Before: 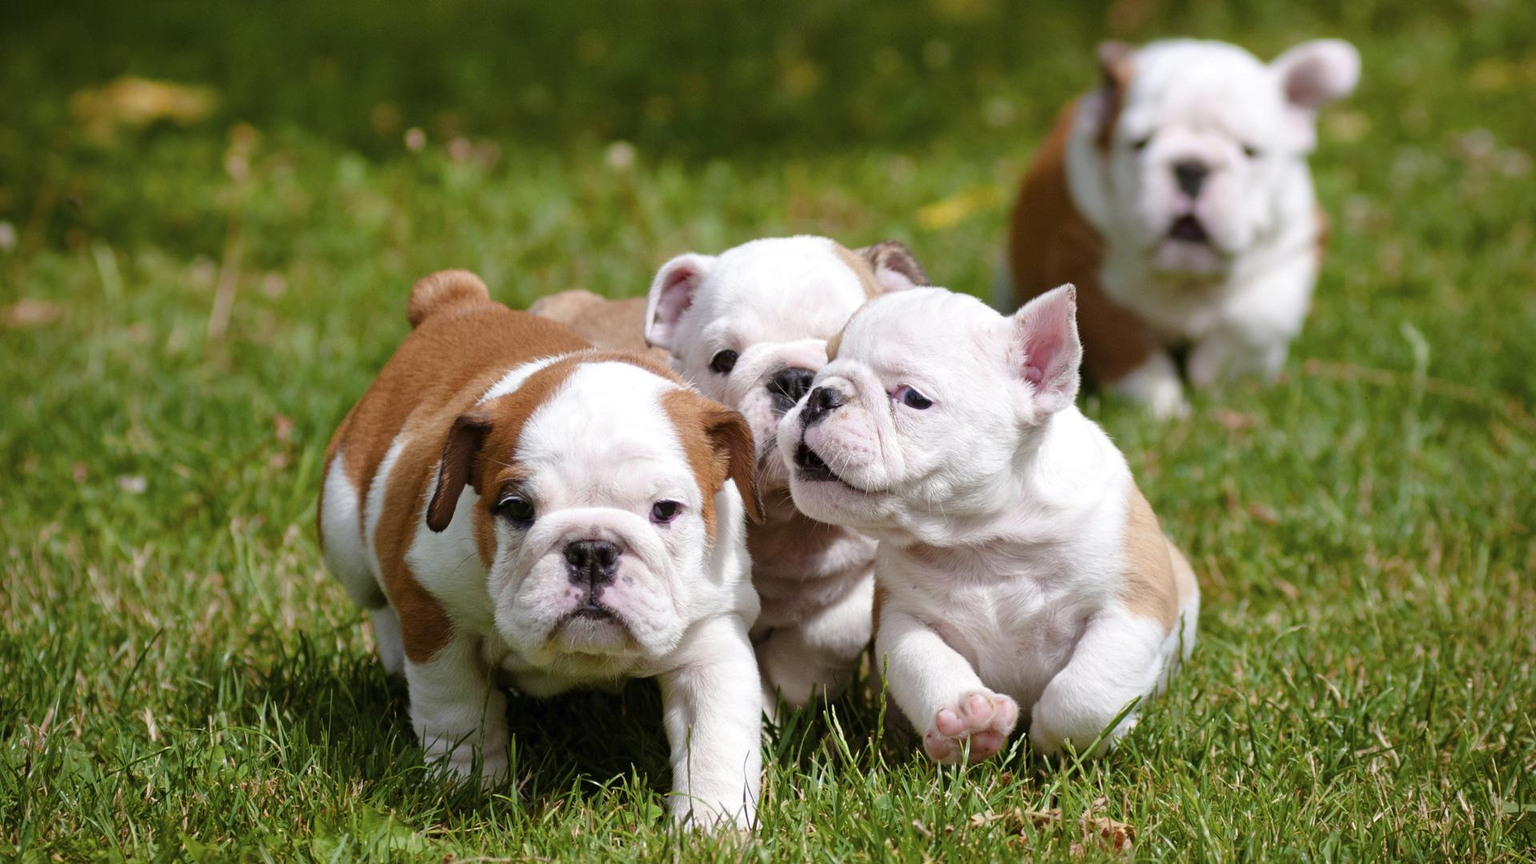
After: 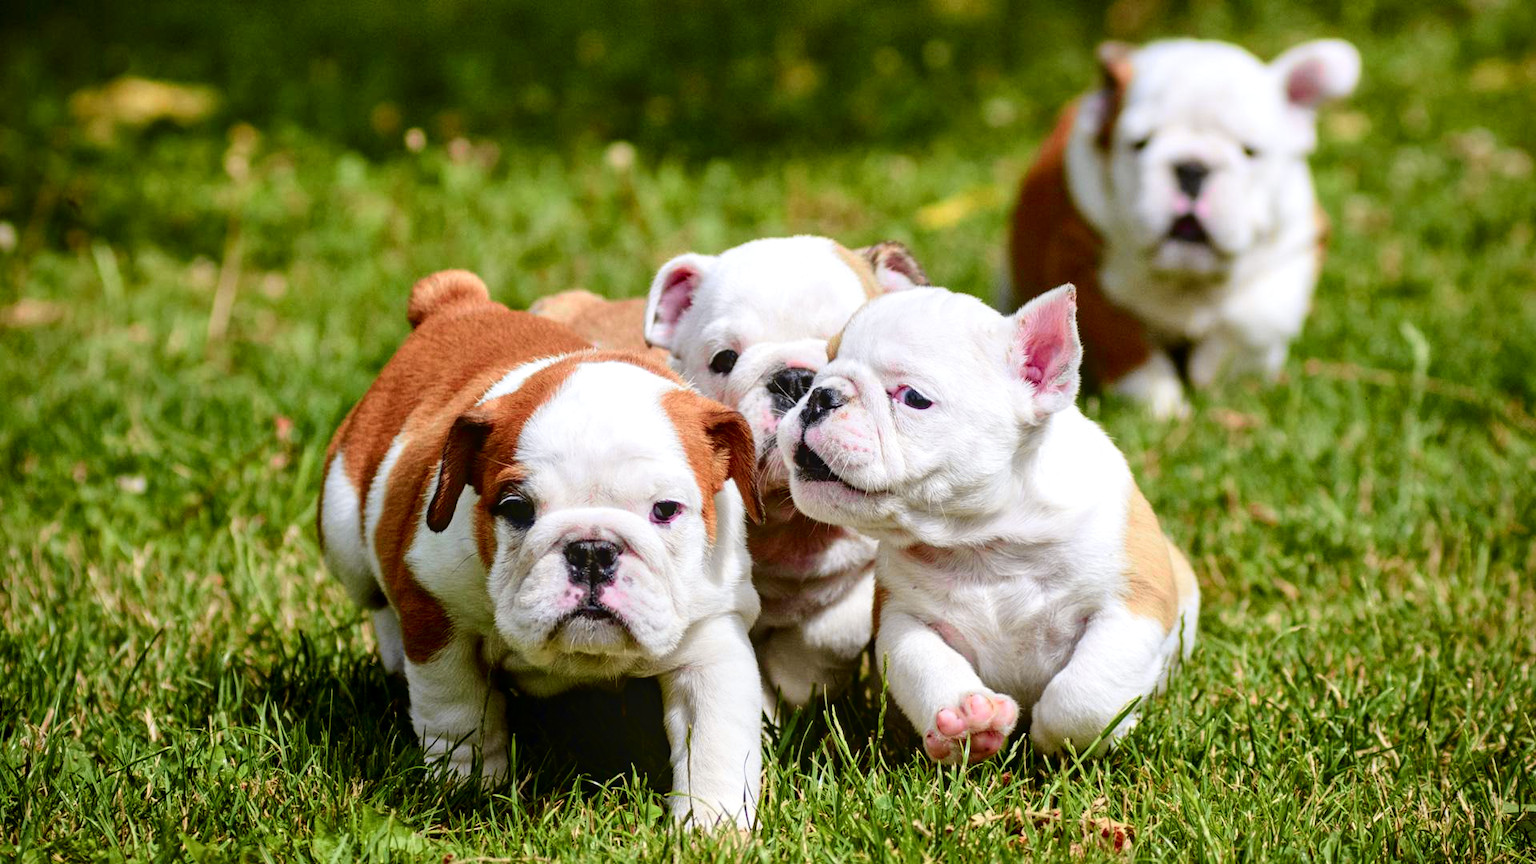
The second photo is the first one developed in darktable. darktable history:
local contrast: on, module defaults
tone curve: curves: ch0 [(0, 0.01) (0.133, 0.057) (0.338, 0.327) (0.494, 0.55) (0.726, 0.807) (1, 1)]; ch1 [(0, 0) (0.346, 0.324) (0.45, 0.431) (0.5, 0.5) (0.522, 0.517) (0.543, 0.578) (1, 1)]; ch2 [(0, 0) (0.44, 0.424) (0.501, 0.499) (0.564, 0.611) (0.622, 0.667) (0.707, 0.746) (1, 1)], color space Lab, independent channels, preserve colors none
